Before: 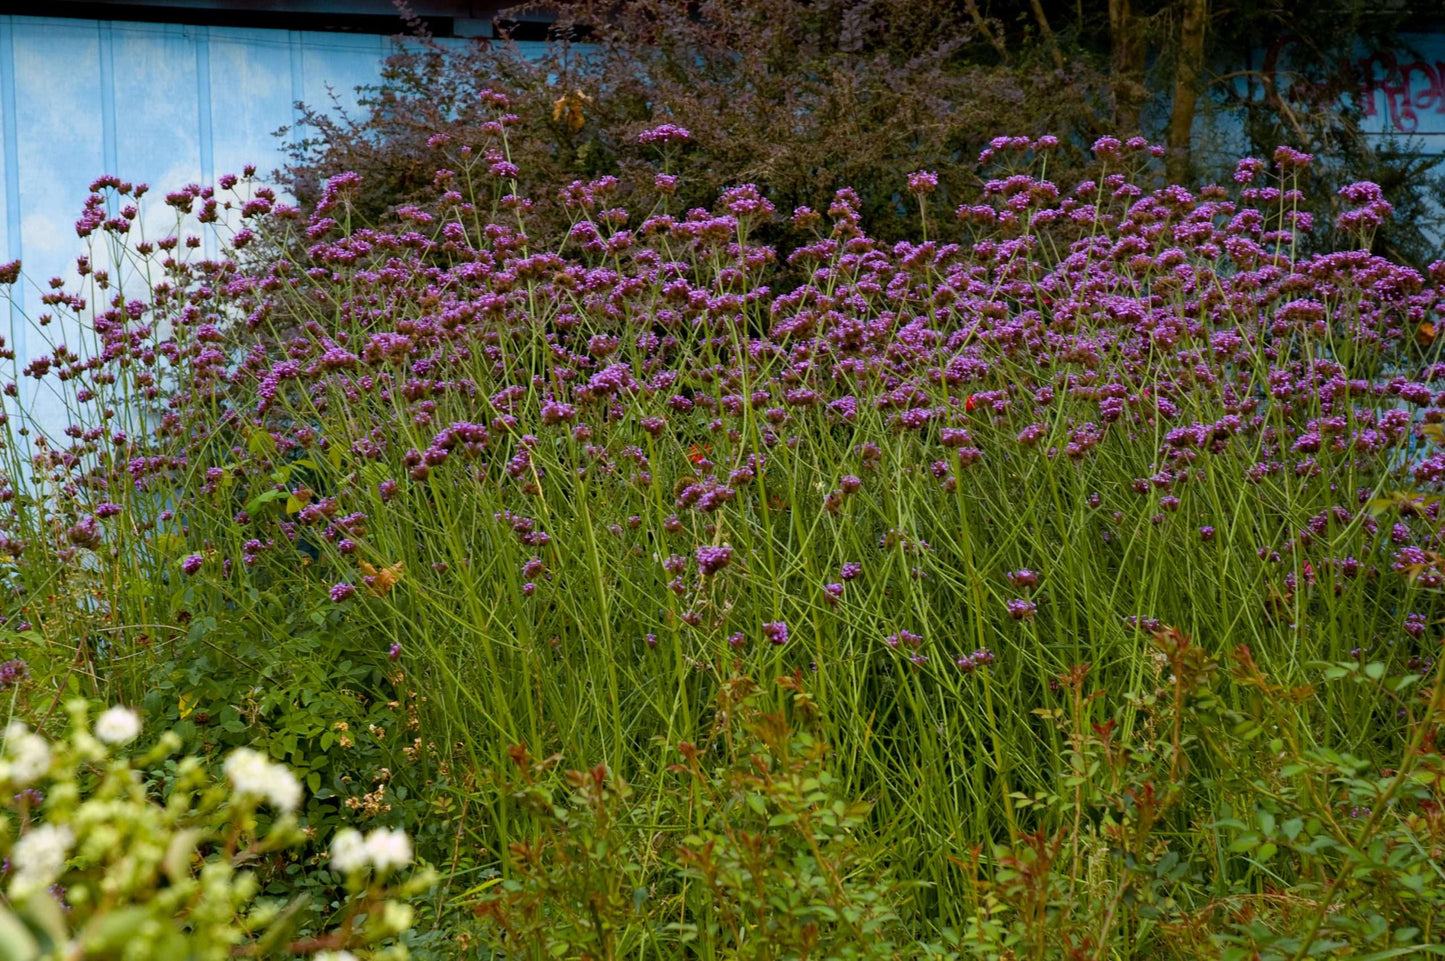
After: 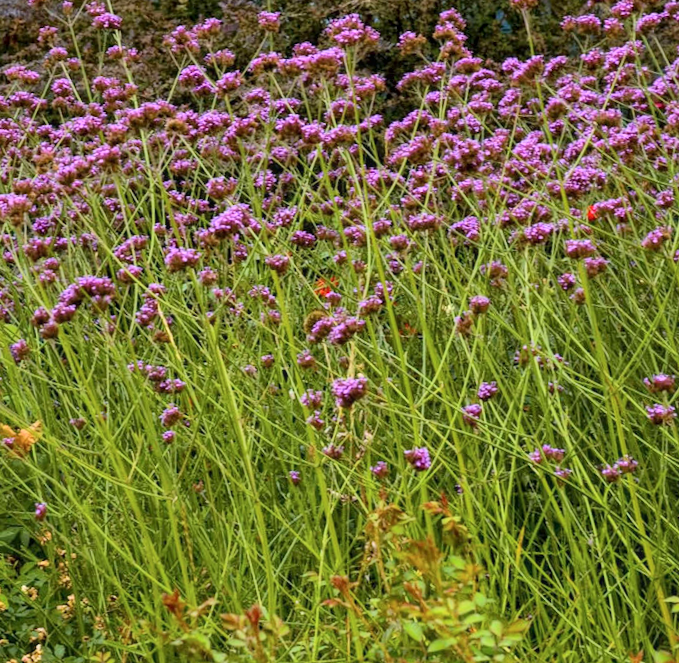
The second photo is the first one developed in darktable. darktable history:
crop and rotate: angle 0.02°, left 24.353%, top 13.219%, right 26.156%, bottom 8.224%
rotate and perspective: rotation -5°, crop left 0.05, crop right 0.952, crop top 0.11, crop bottom 0.89
contrast brightness saturation: contrast 0.14
local contrast: detail 110%
global tonemap: drago (1, 100), detail 1
exposure: black level correction 0, exposure 0.7 EV, compensate exposure bias true, compensate highlight preservation false
